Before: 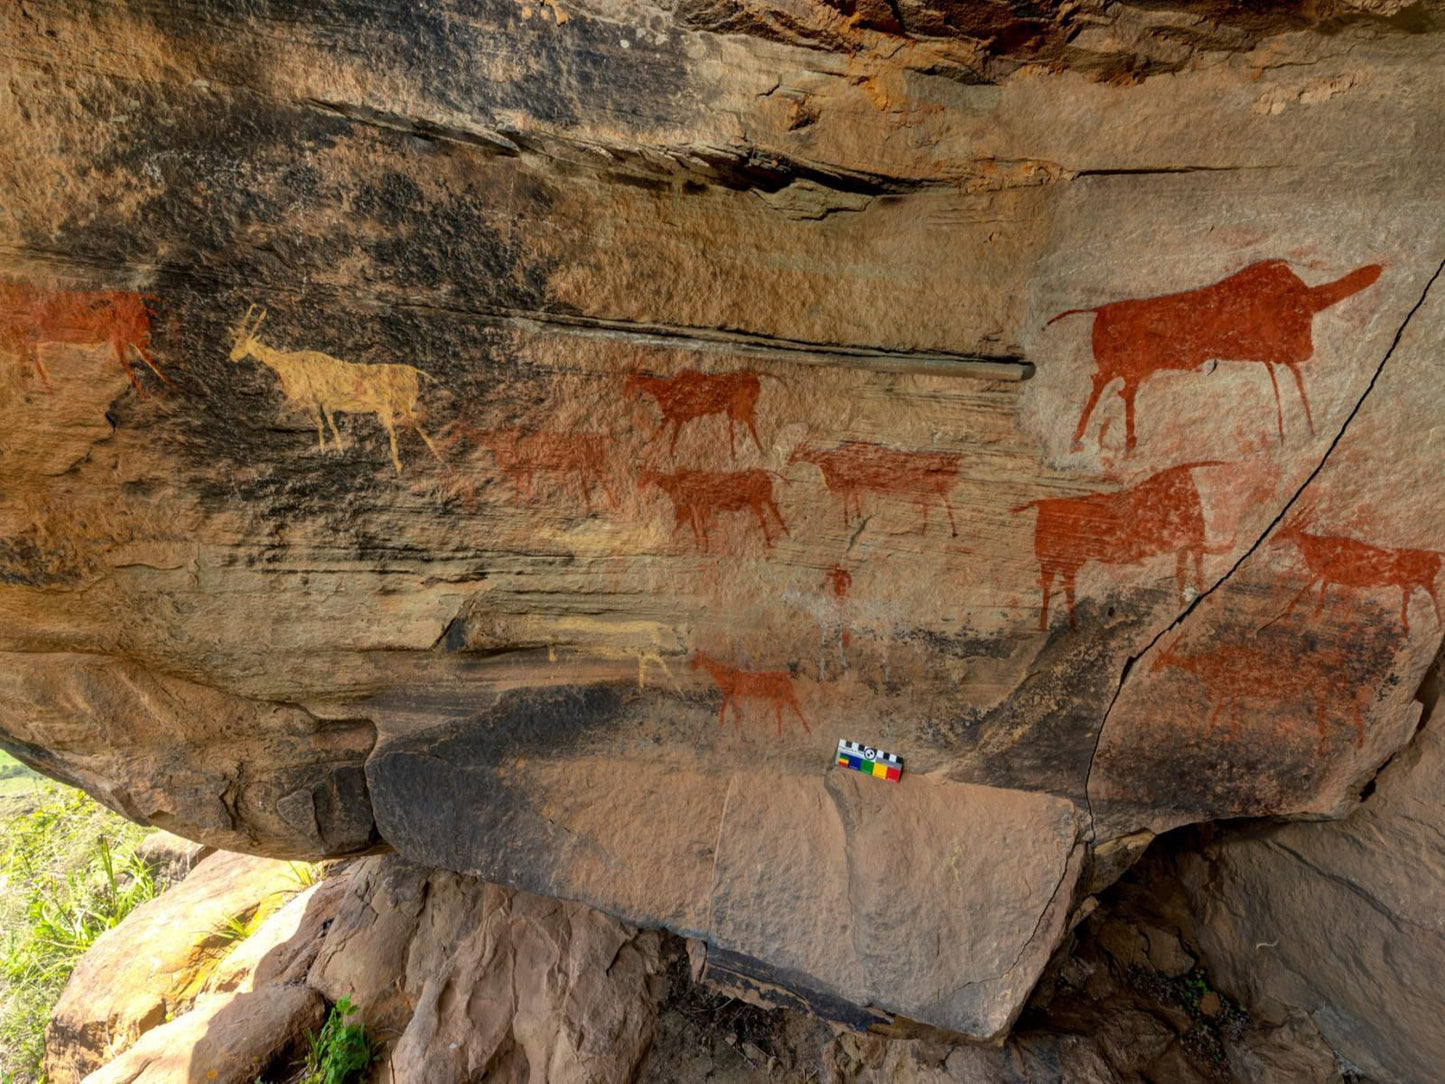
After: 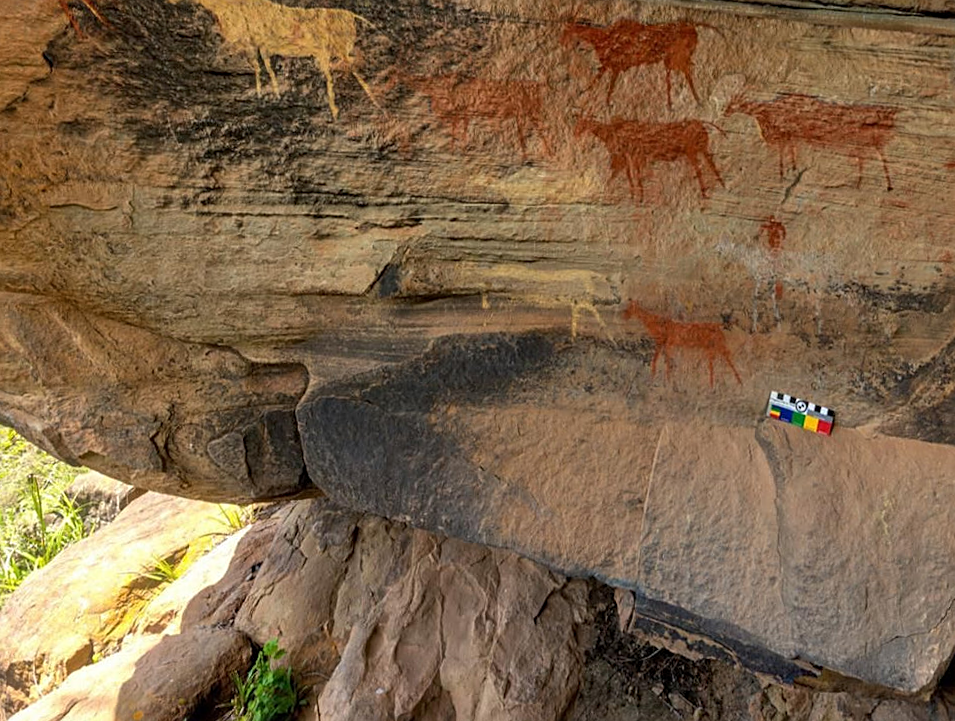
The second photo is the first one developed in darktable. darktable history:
crop and rotate: angle -0.96°, left 3.55%, top 31.936%, right 28.829%
sharpen: on, module defaults
